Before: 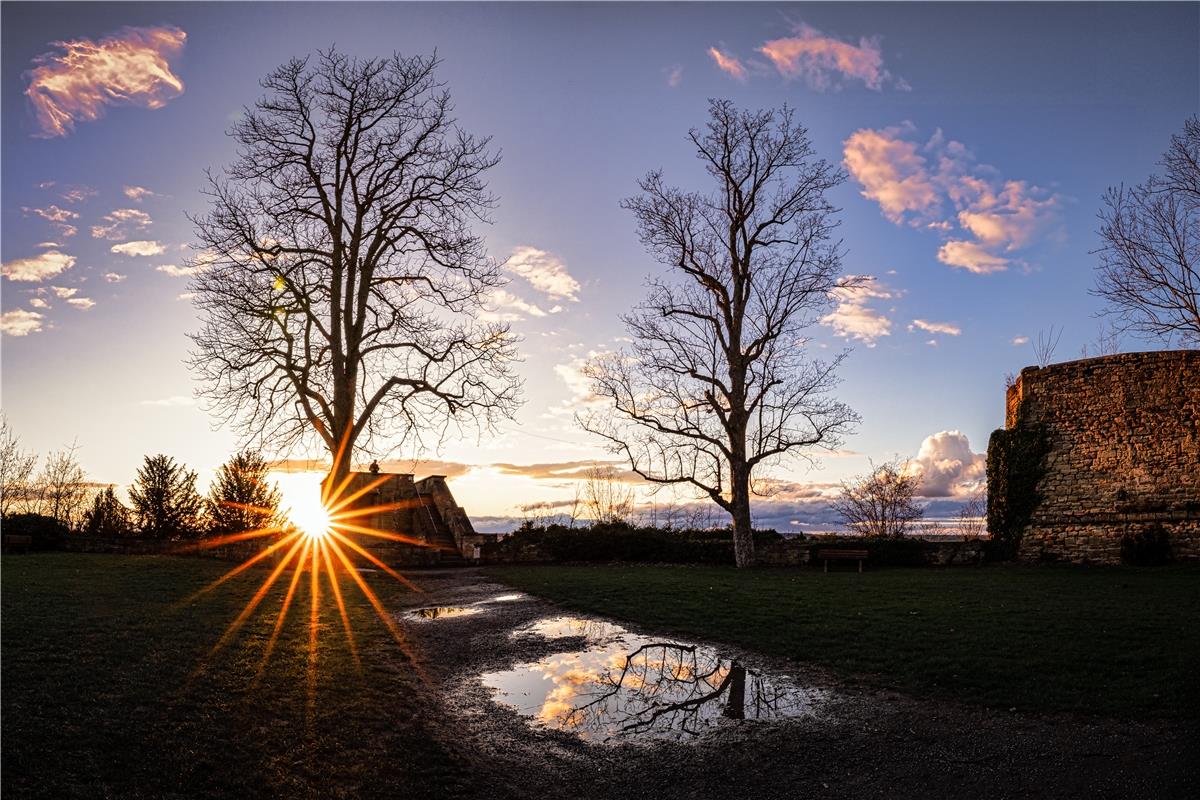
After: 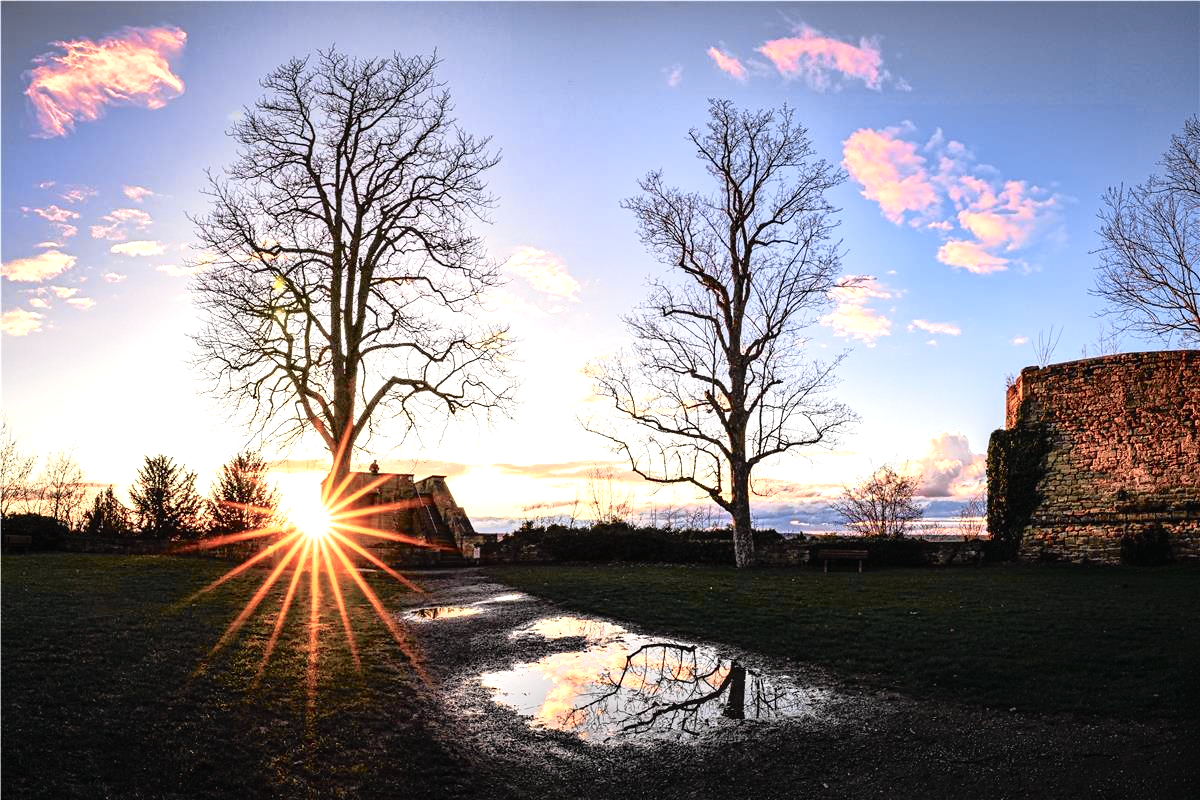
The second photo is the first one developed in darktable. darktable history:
tone curve: curves: ch0 [(0, 0.009) (0.105, 0.08) (0.195, 0.18) (0.283, 0.316) (0.384, 0.434) (0.485, 0.531) (0.638, 0.69) (0.81, 0.872) (1, 0.977)]; ch1 [(0, 0) (0.161, 0.092) (0.35, 0.33) (0.379, 0.401) (0.456, 0.469) (0.502, 0.5) (0.525, 0.514) (0.586, 0.604) (0.642, 0.645) (0.858, 0.817) (1, 0.942)]; ch2 [(0, 0) (0.371, 0.362) (0.437, 0.437) (0.48, 0.49) (0.53, 0.515) (0.56, 0.571) (0.622, 0.606) (0.881, 0.795) (1, 0.929)], color space Lab, independent channels, preserve colors none
exposure: black level correction 0, exposure 0.893 EV, compensate highlight preservation false
